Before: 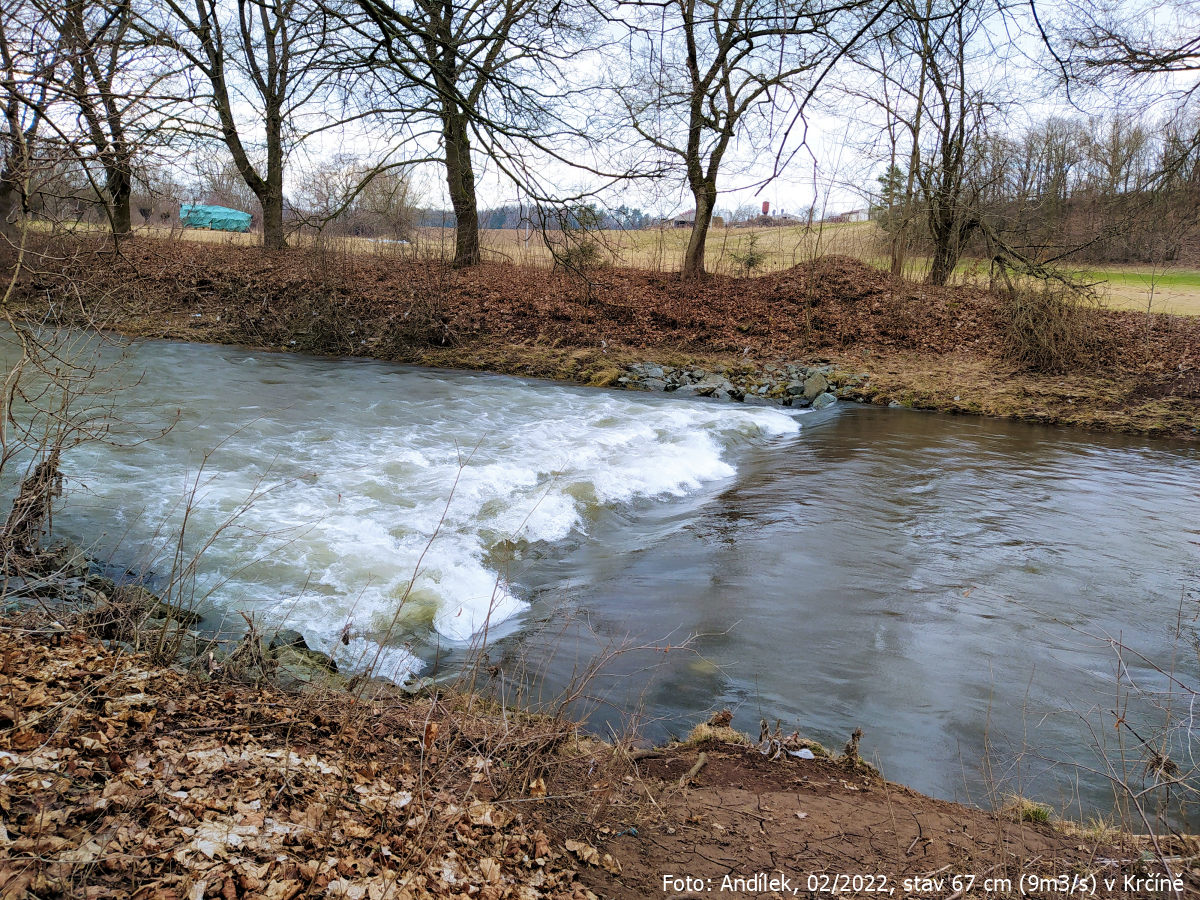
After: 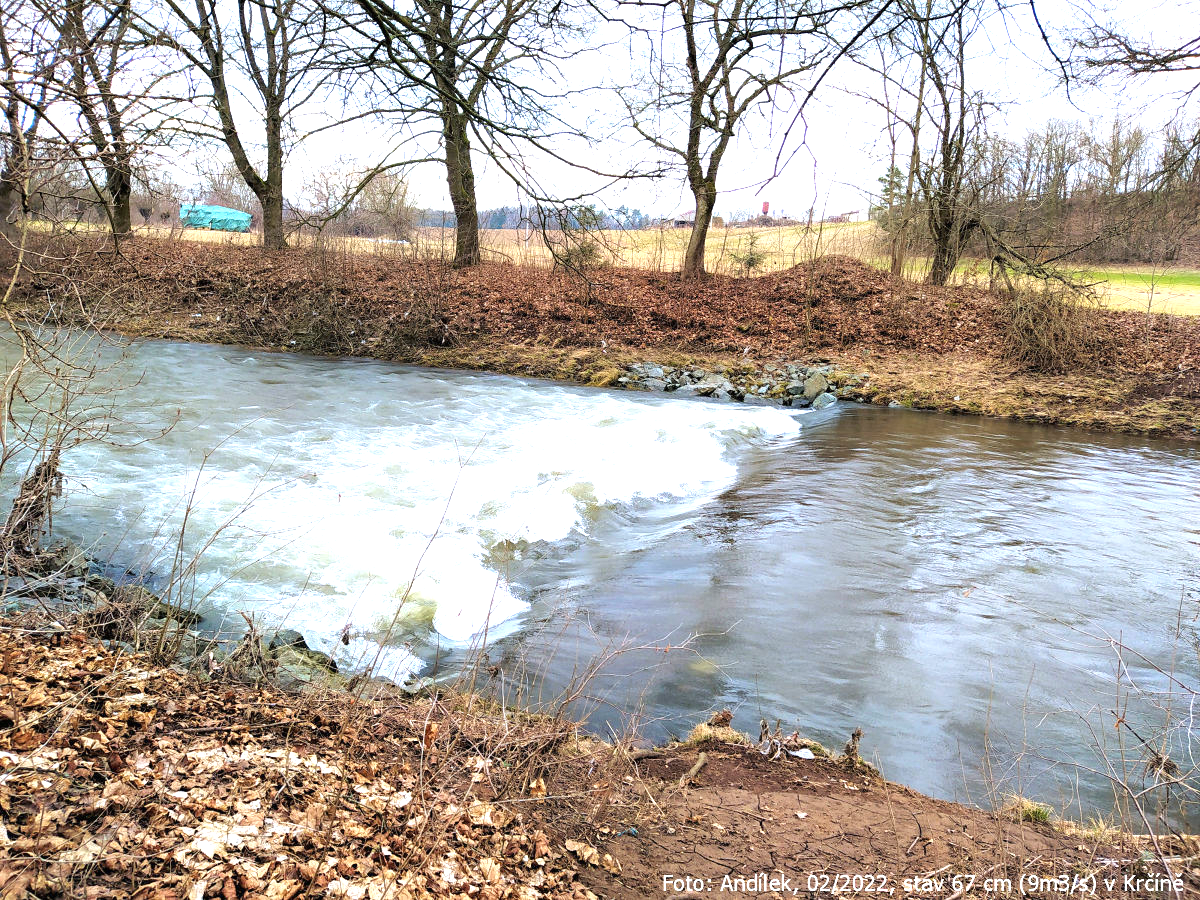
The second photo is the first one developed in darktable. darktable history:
exposure: black level correction 0, exposure 1.189 EV, compensate exposure bias true, compensate highlight preservation false
